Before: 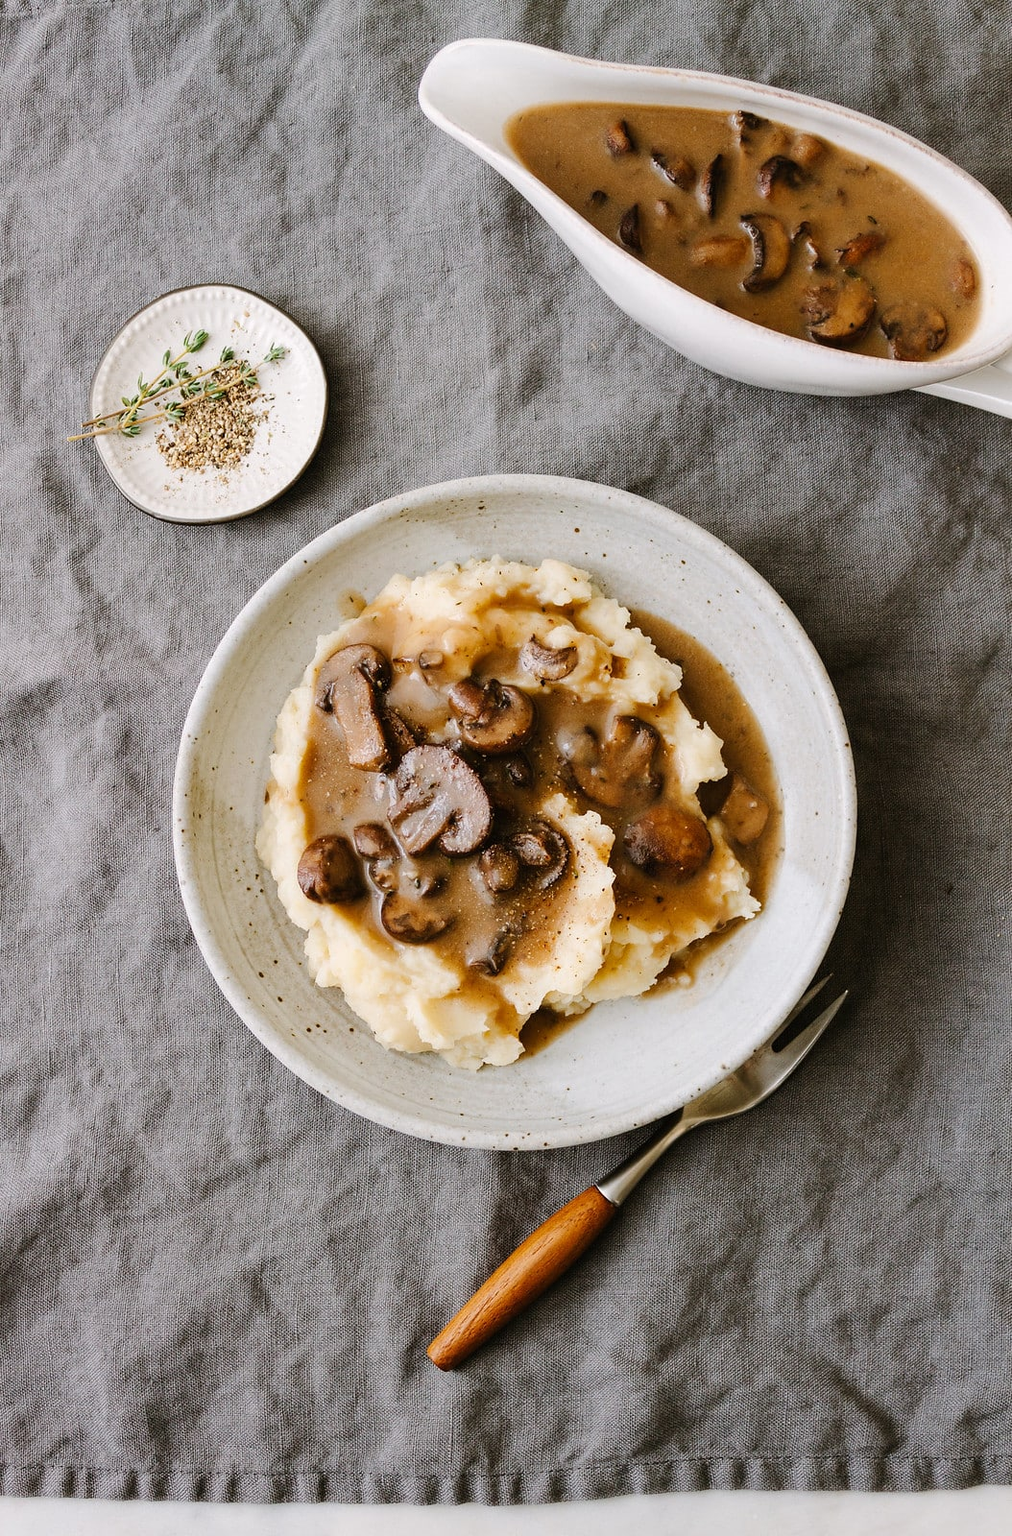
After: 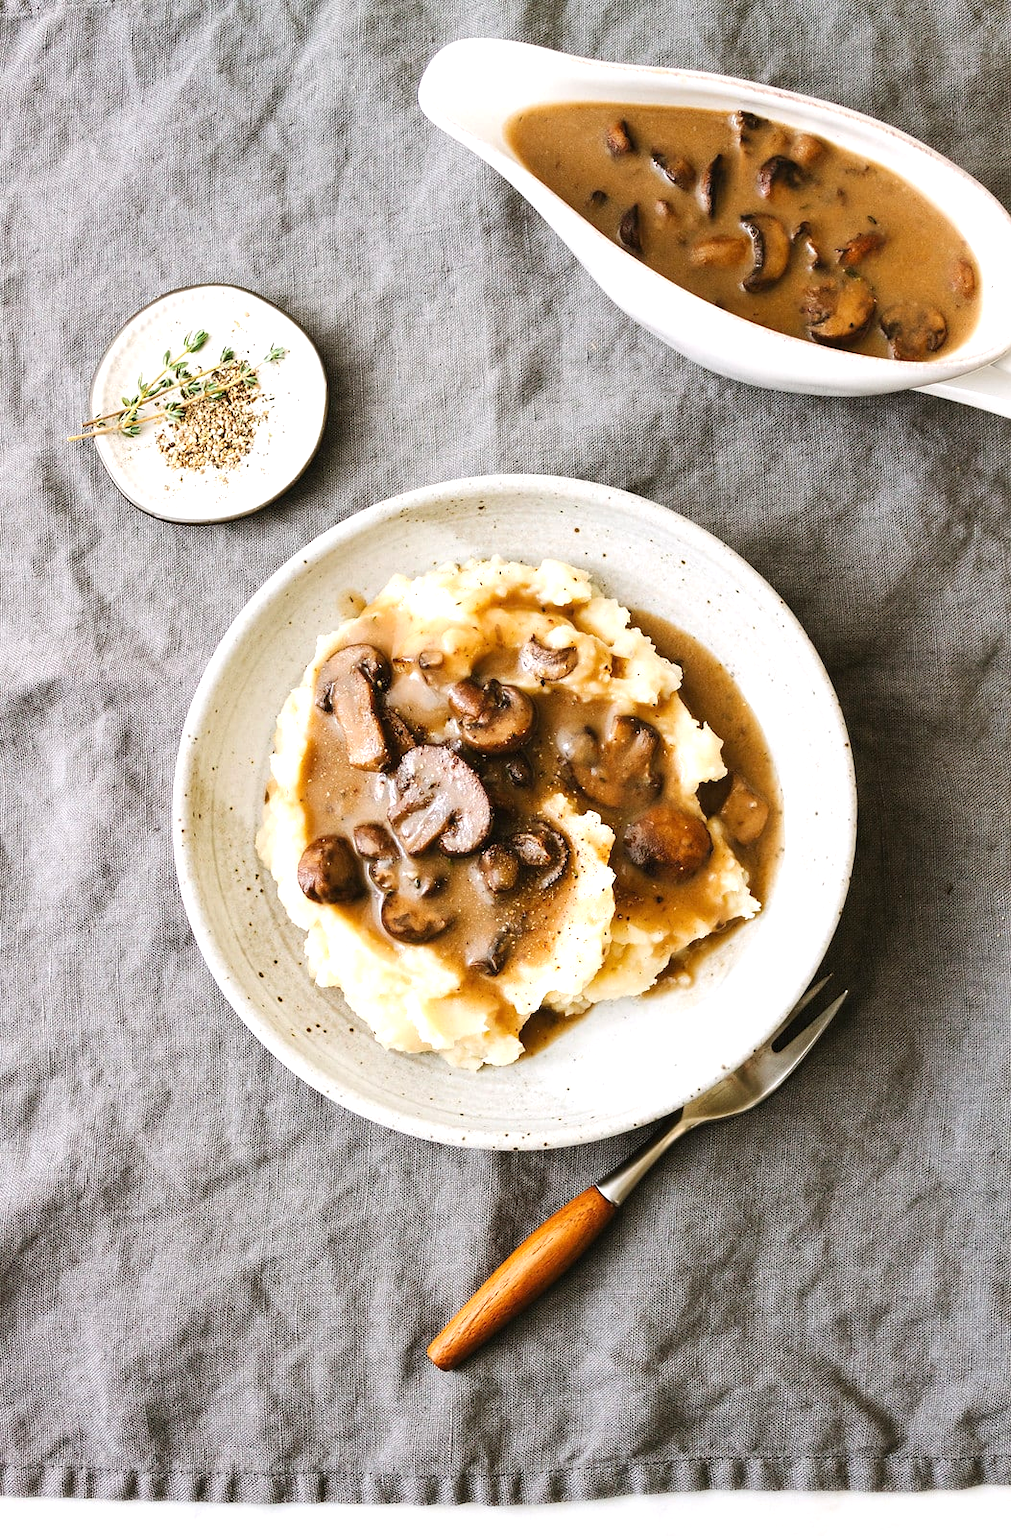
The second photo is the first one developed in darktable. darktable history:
exposure: black level correction 0, exposure 0.689 EV, compensate exposure bias true, compensate highlight preservation false
